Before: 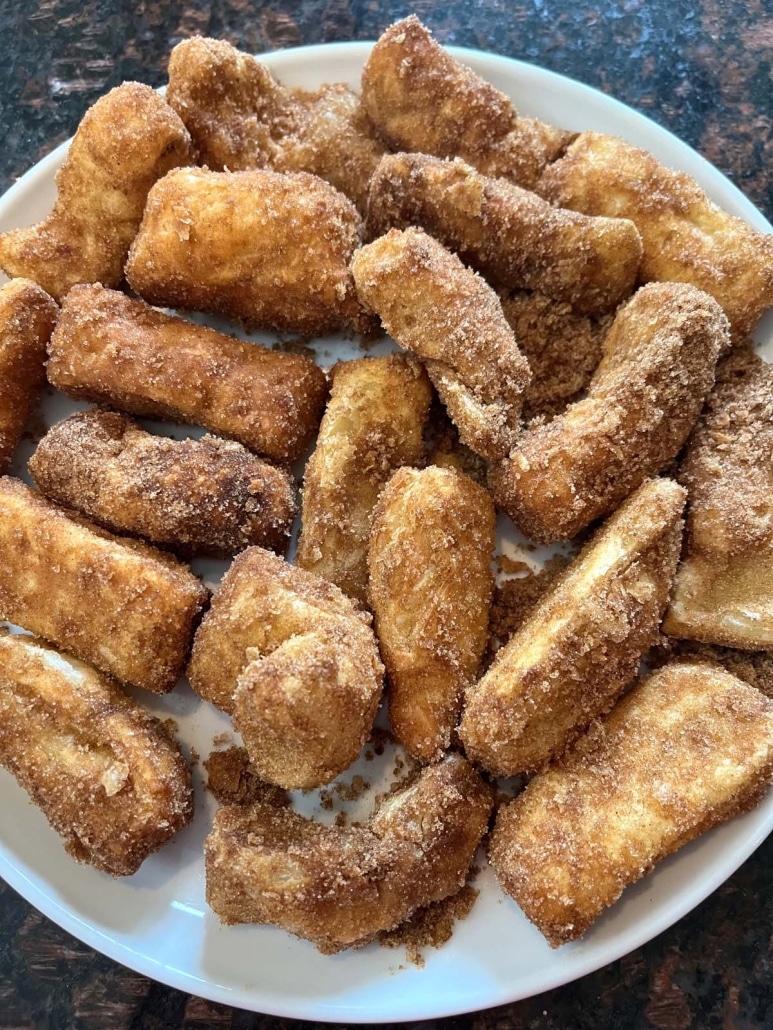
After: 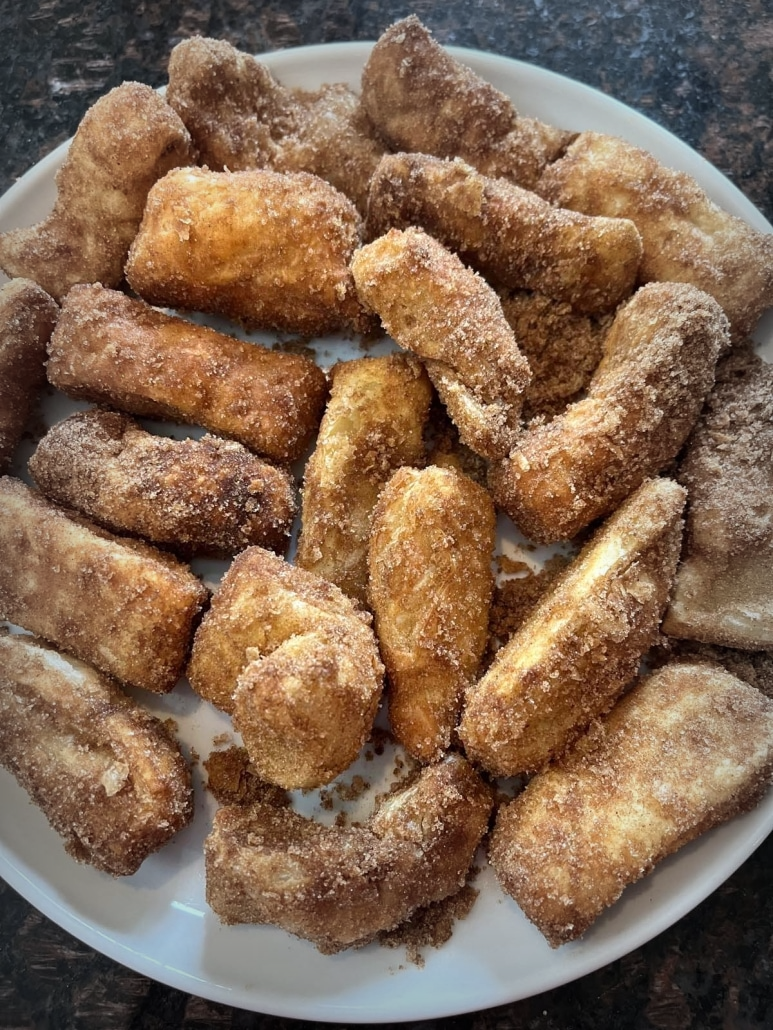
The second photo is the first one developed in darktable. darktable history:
vignetting: fall-off start 53.8%, automatic ratio true, width/height ratio 1.318, shape 0.215
